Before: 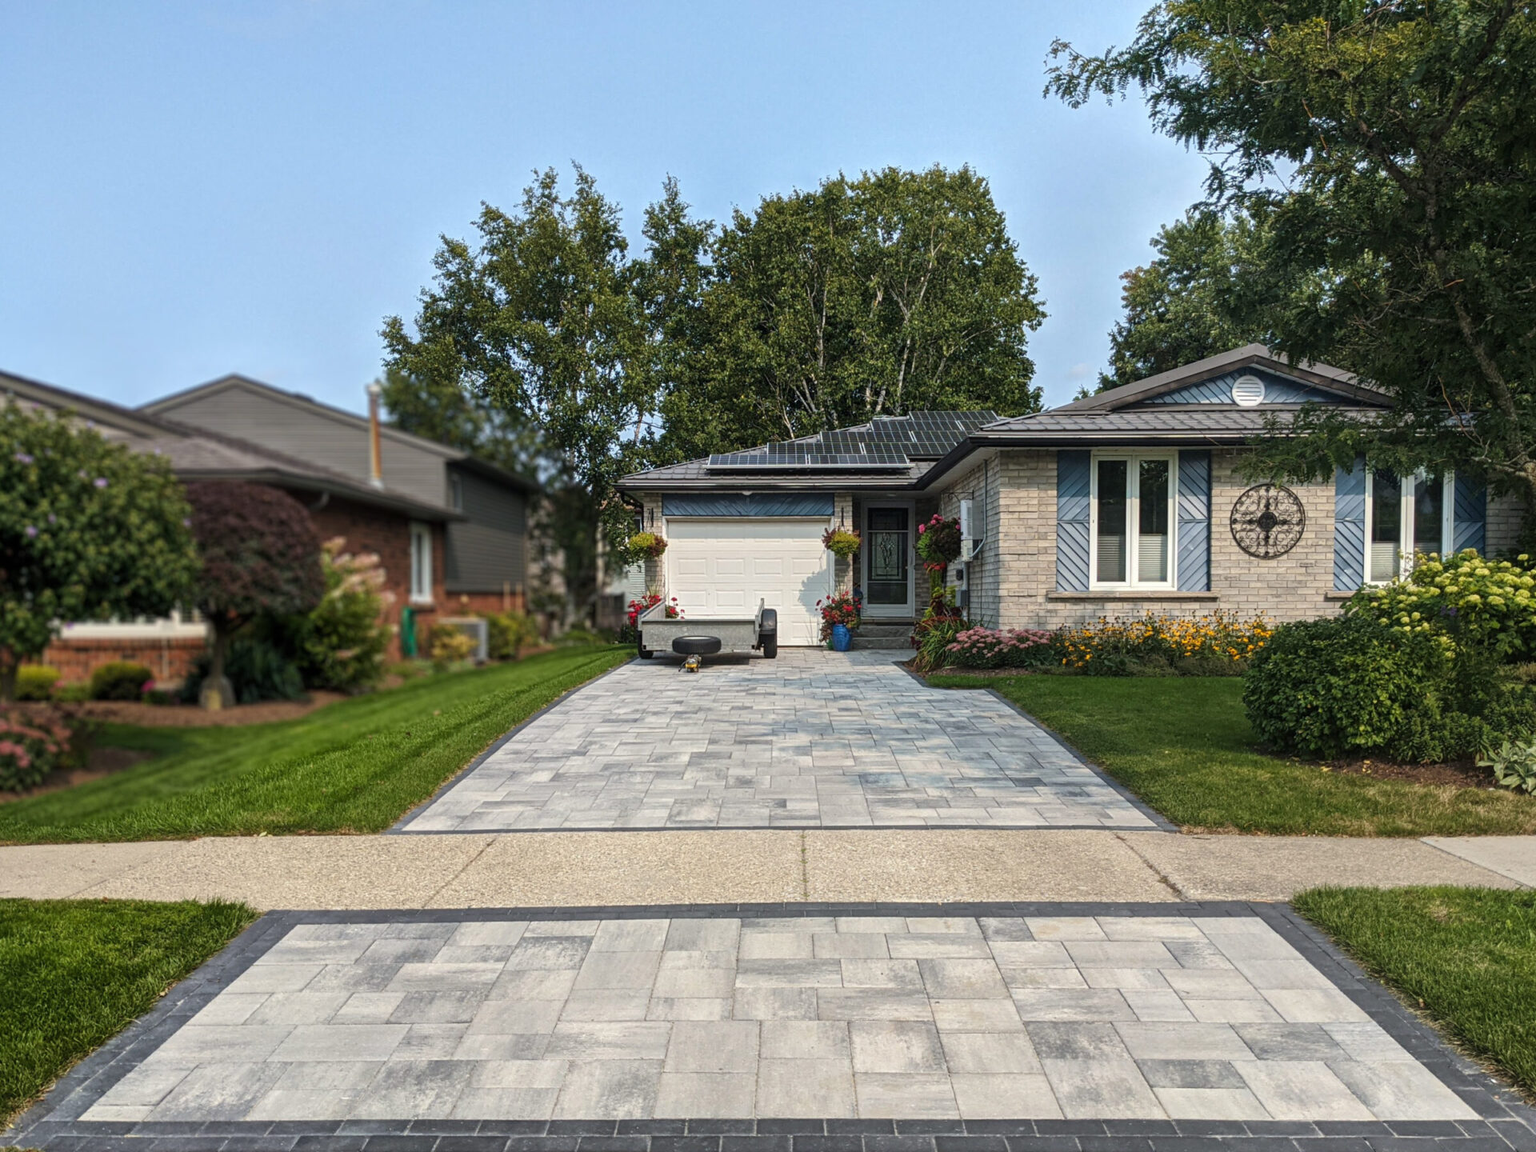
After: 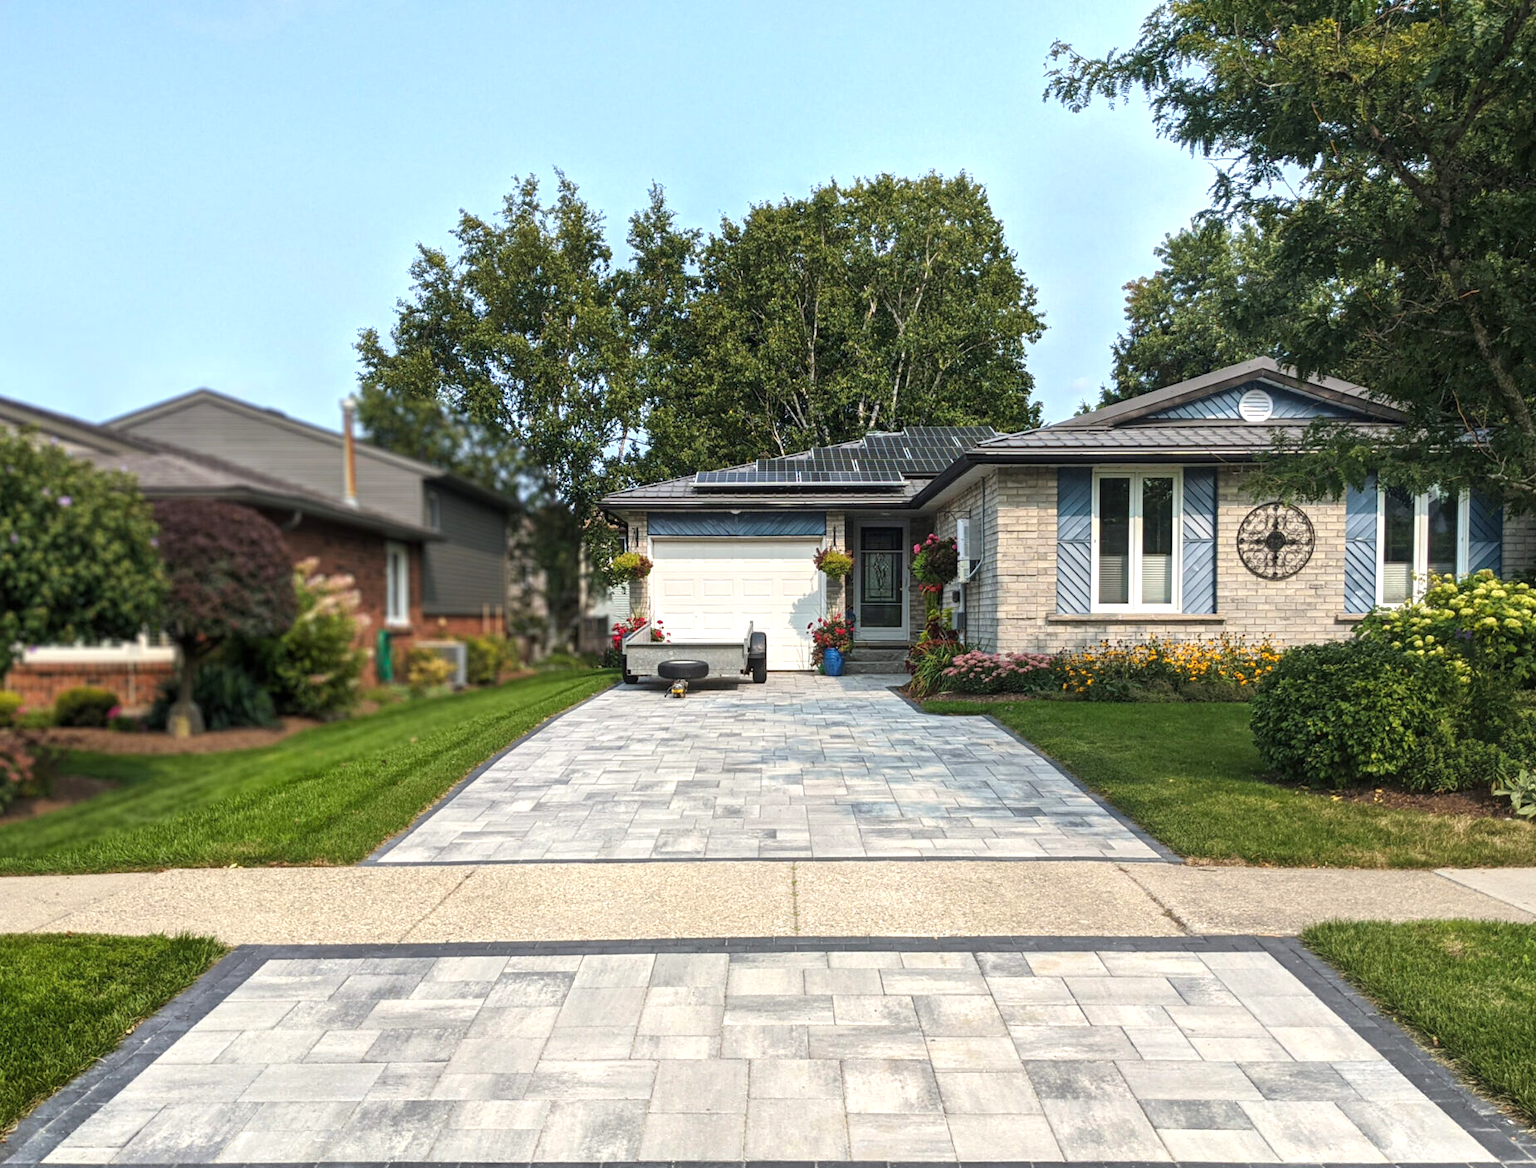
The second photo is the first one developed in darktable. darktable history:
exposure: exposure 0.515 EV, compensate highlight preservation false
crop and rotate: left 2.536%, right 1.107%, bottom 2.246%
